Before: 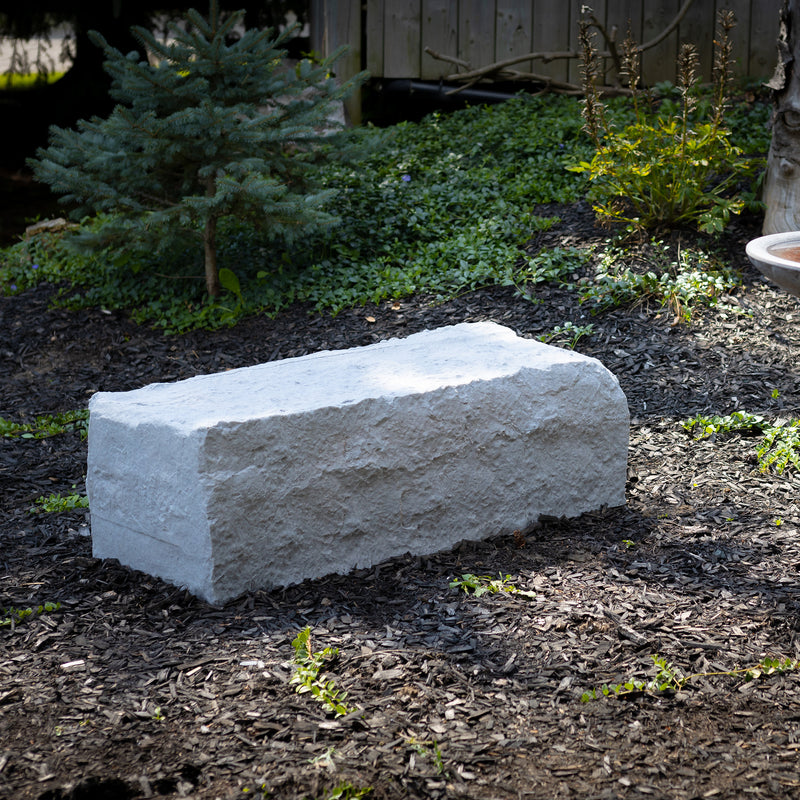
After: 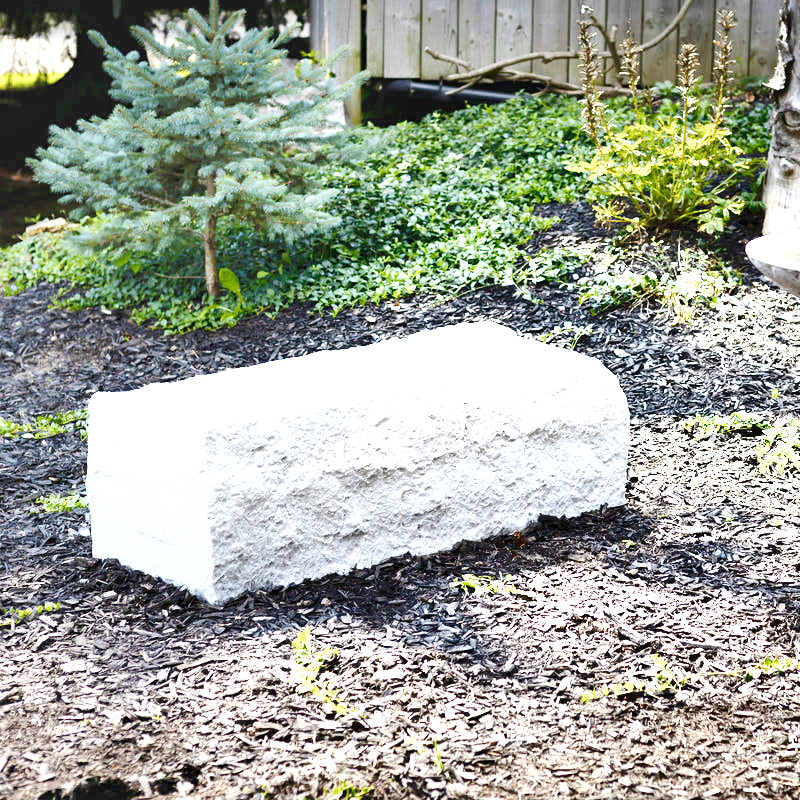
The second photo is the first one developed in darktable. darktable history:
shadows and highlights: radius 107.81, shadows 40.87, highlights -72.59, low approximation 0.01, soften with gaussian
exposure: black level correction 0, exposure 2.001 EV, compensate highlight preservation false
base curve: curves: ch0 [(0, 0.007) (0.028, 0.063) (0.121, 0.311) (0.46, 0.743) (0.859, 0.957) (1, 1)], fusion 1, preserve colors none
